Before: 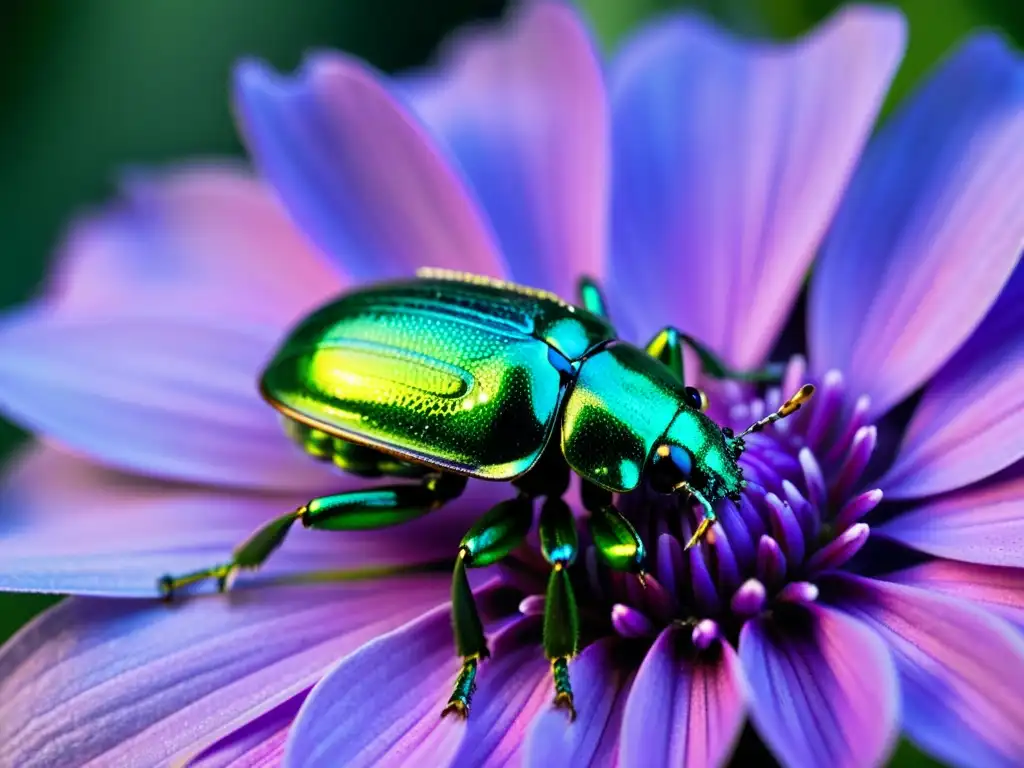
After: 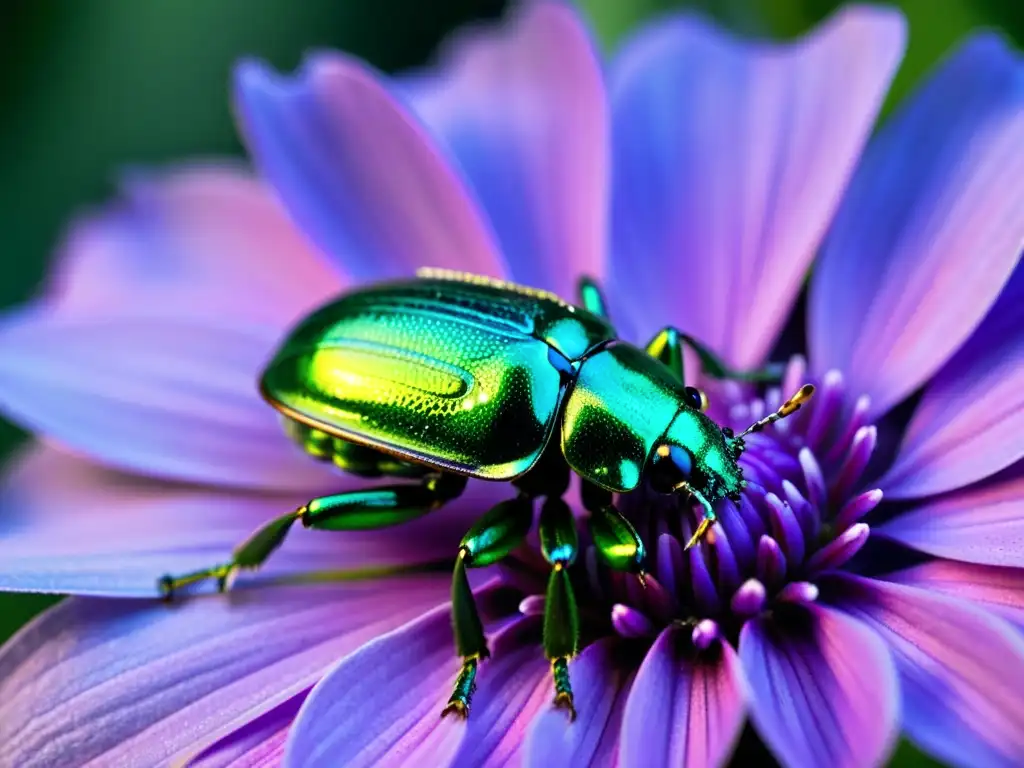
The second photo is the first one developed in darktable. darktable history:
shadows and highlights: shadows -9.99, white point adjustment 1.41, highlights 8.63
